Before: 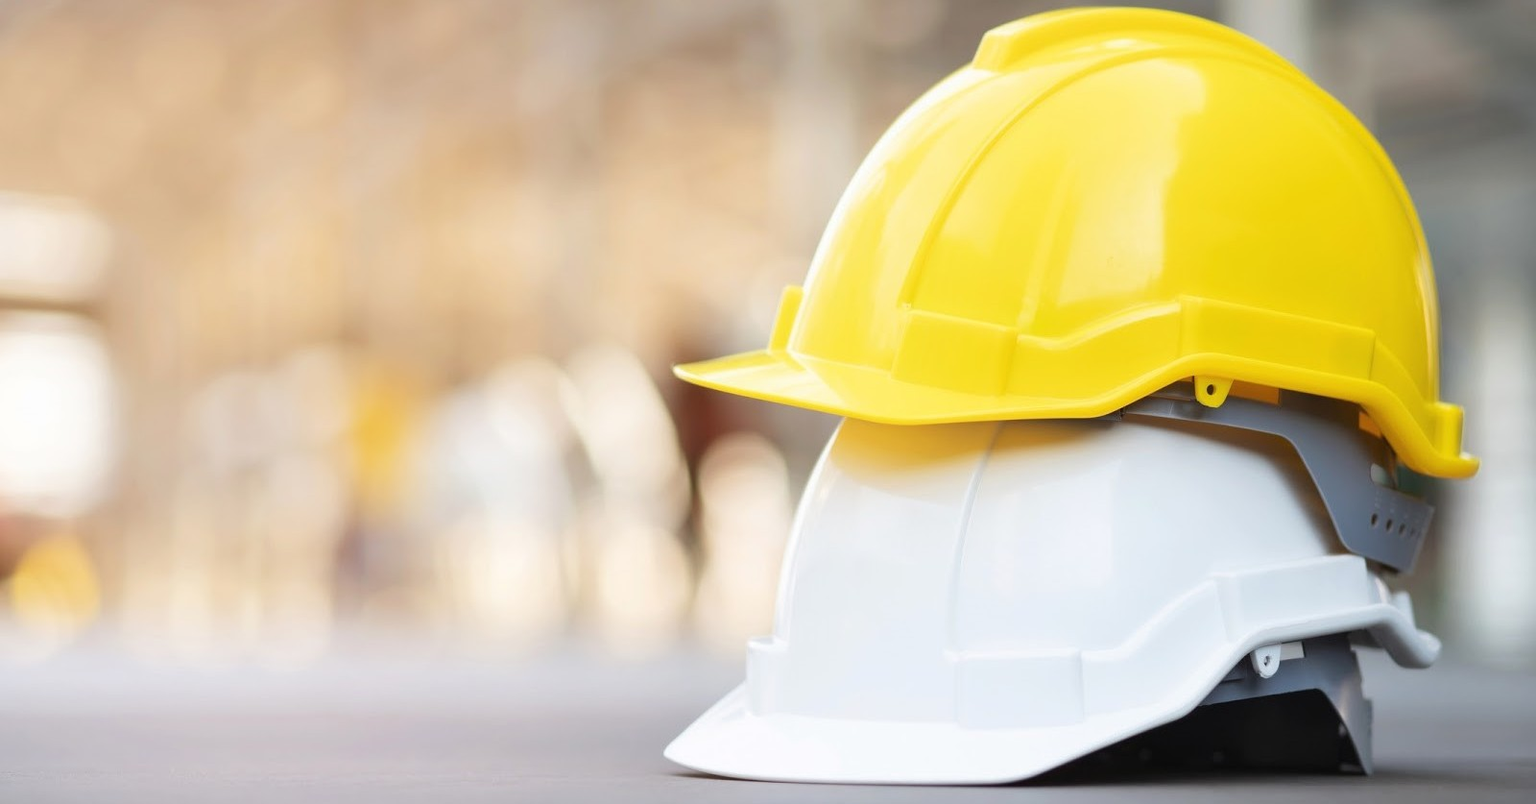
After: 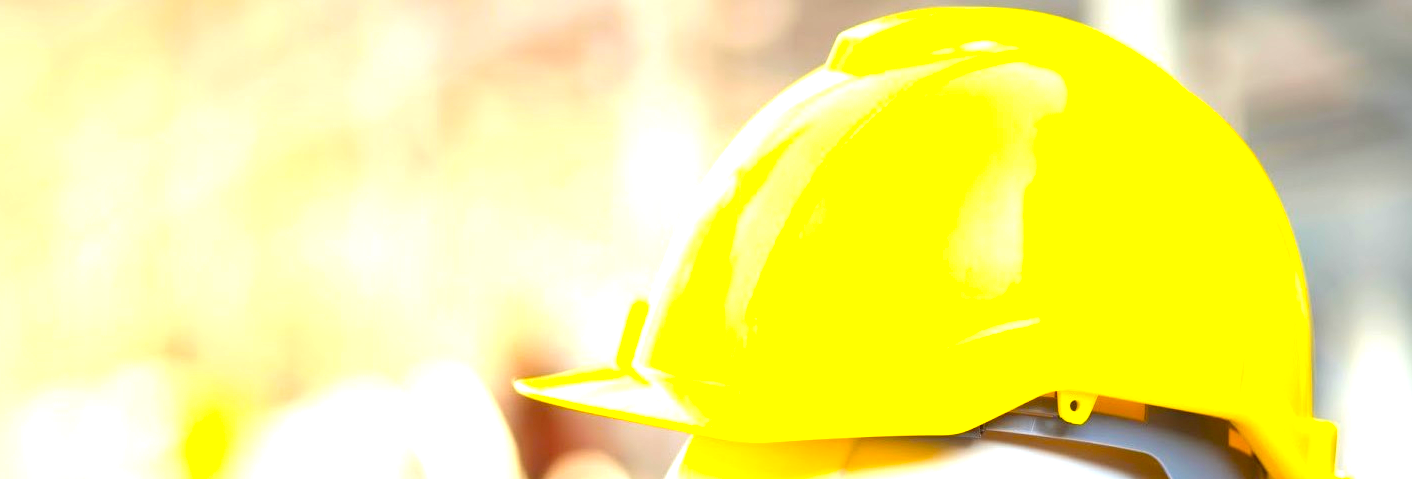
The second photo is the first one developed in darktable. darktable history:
crop and rotate: left 11.699%, bottom 42.727%
exposure: black level correction 0, exposure 1.199 EV, compensate highlight preservation false
color balance rgb: perceptual saturation grading › global saturation 31.093%, global vibrance 20%
